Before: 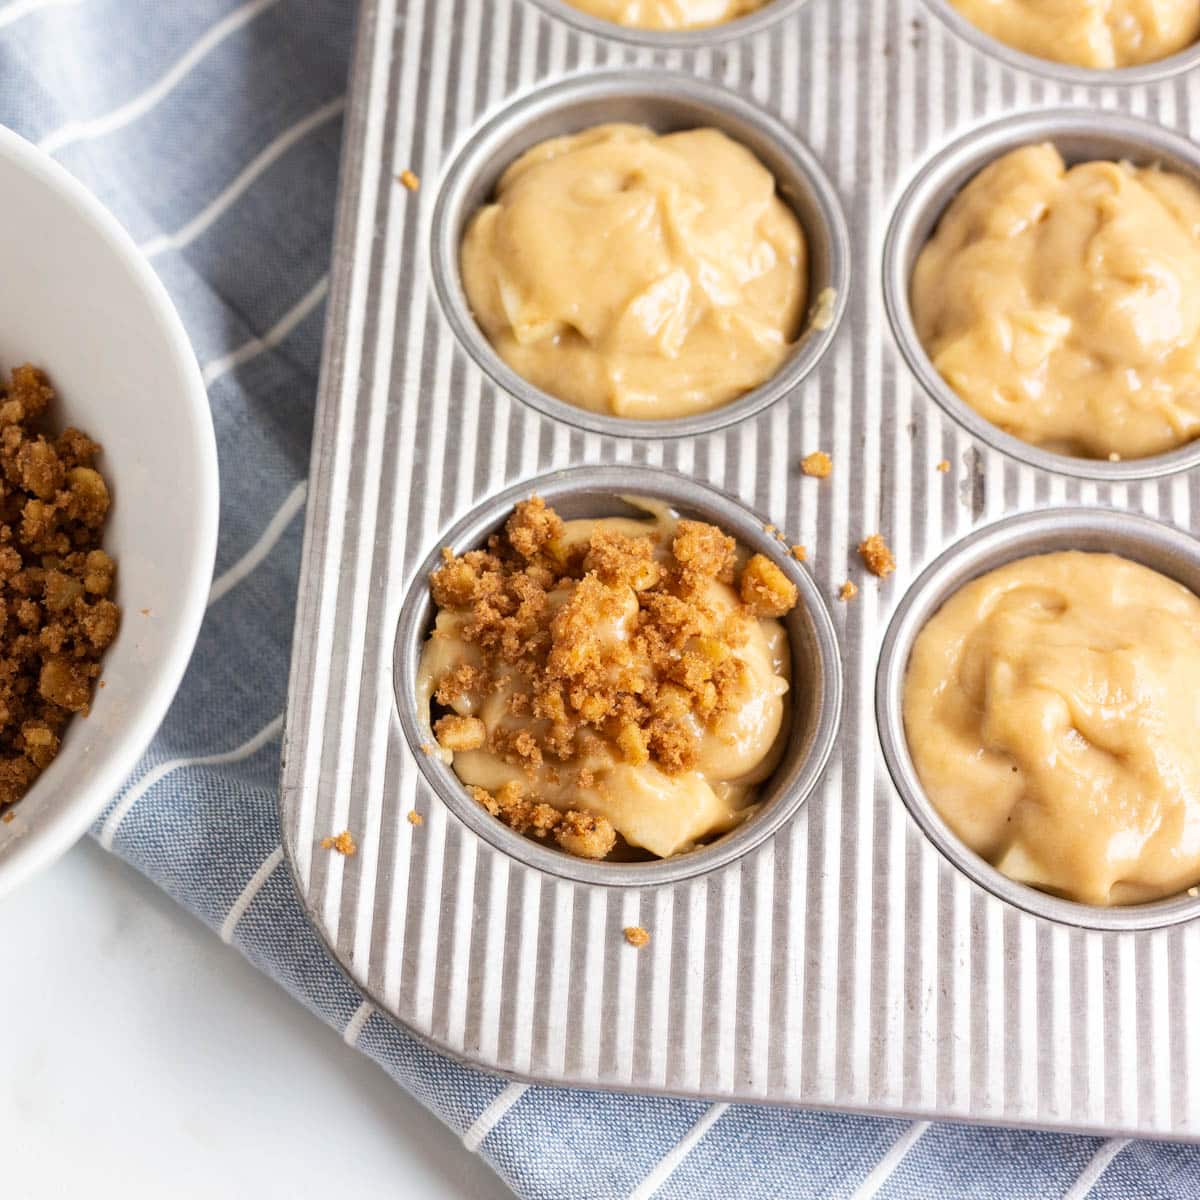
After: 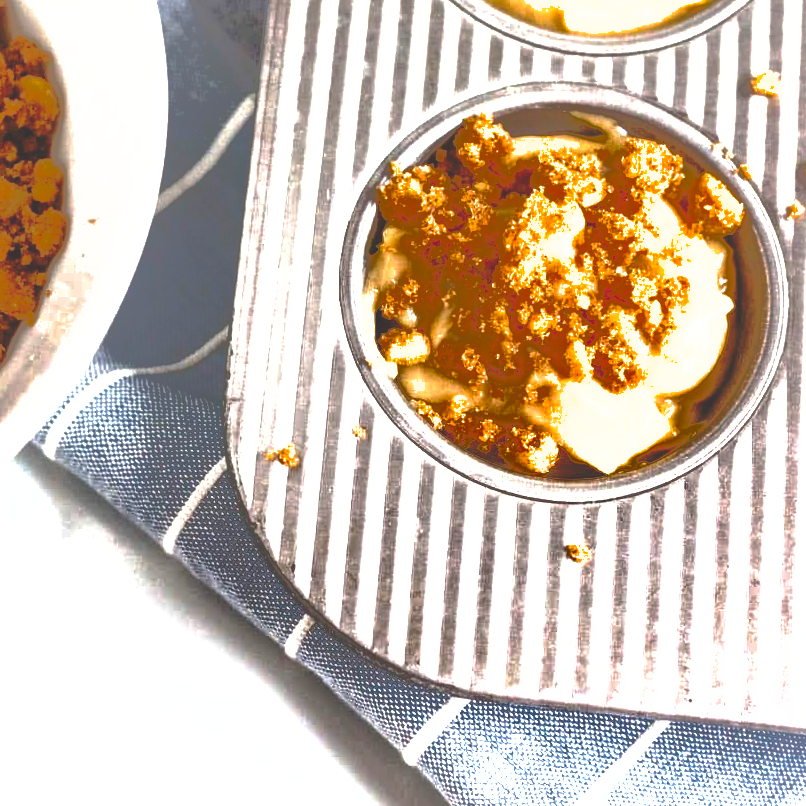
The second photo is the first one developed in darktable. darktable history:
crop and rotate: angle -0.82°, left 3.85%, top 31.828%, right 27.992%
shadows and highlights: shadows 38.43, highlights -74.54
tone curve: curves: ch0 [(0, 0) (0.003, 0.177) (0.011, 0.177) (0.025, 0.176) (0.044, 0.178) (0.069, 0.186) (0.1, 0.194) (0.136, 0.203) (0.177, 0.223) (0.224, 0.255) (0.277, 0.305) (0.335, 0.383) (0.399, 0.467) (0.468, 0.546) (0.543, 0.616) (0.623, 0.694) (0.709, 0.764) (0.801, 0.834) (0.898, 0.901) (1, 1)], preserve colors none
exposure: black level correction 0, exposure 1.1 EV, compensate highlight preservation false
